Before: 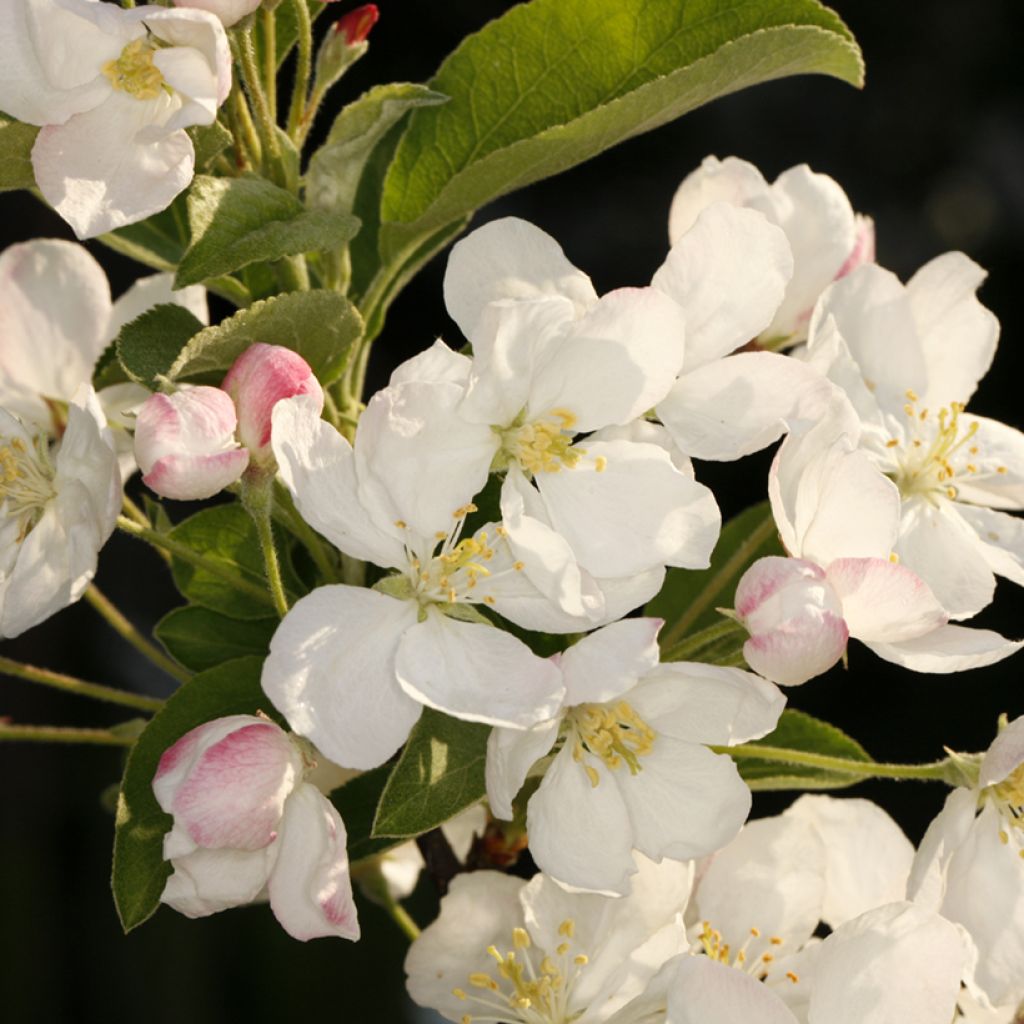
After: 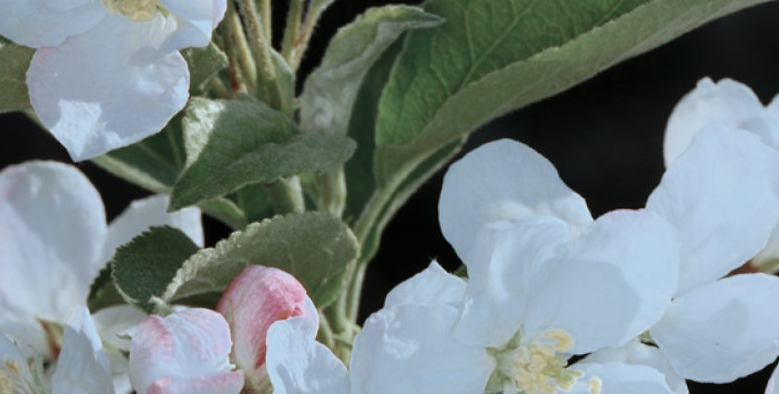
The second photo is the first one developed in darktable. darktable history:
color zones: curves: ch0 [(0, 0.5) (0.125, 0.4) (0.25, 0.5) (0.375, 0.4) (0.5, 0.4) (0.625, 0.35) (0.75, 0.35) (0.875, 0.5)]; ch1 [(0, 0.35) (0.125, 0.45) (0.25, 0.35) (0.375, 0.35) (0.5, 0.35) (0.625, 0.35) (0.75, 0.45) (0.875, 0.35)]; ch2 [(0, 0.6) (0.125, 0.5) (0.25, 0.5) (0.375, 0.6) (0.5, 0.6) (0.625, 0.5) (0.75, 0.5) (0.875, 0.5)], mix 19.16%
color calibration: illuminant as shot in camera, x 0.358, y 0.373, temperature 4628.91 K
crop: left 0.508%, top 7.632%, right 23.4%, bottom 53.861%
color correction: highlights a* -9.09, highlights b* -22.36
